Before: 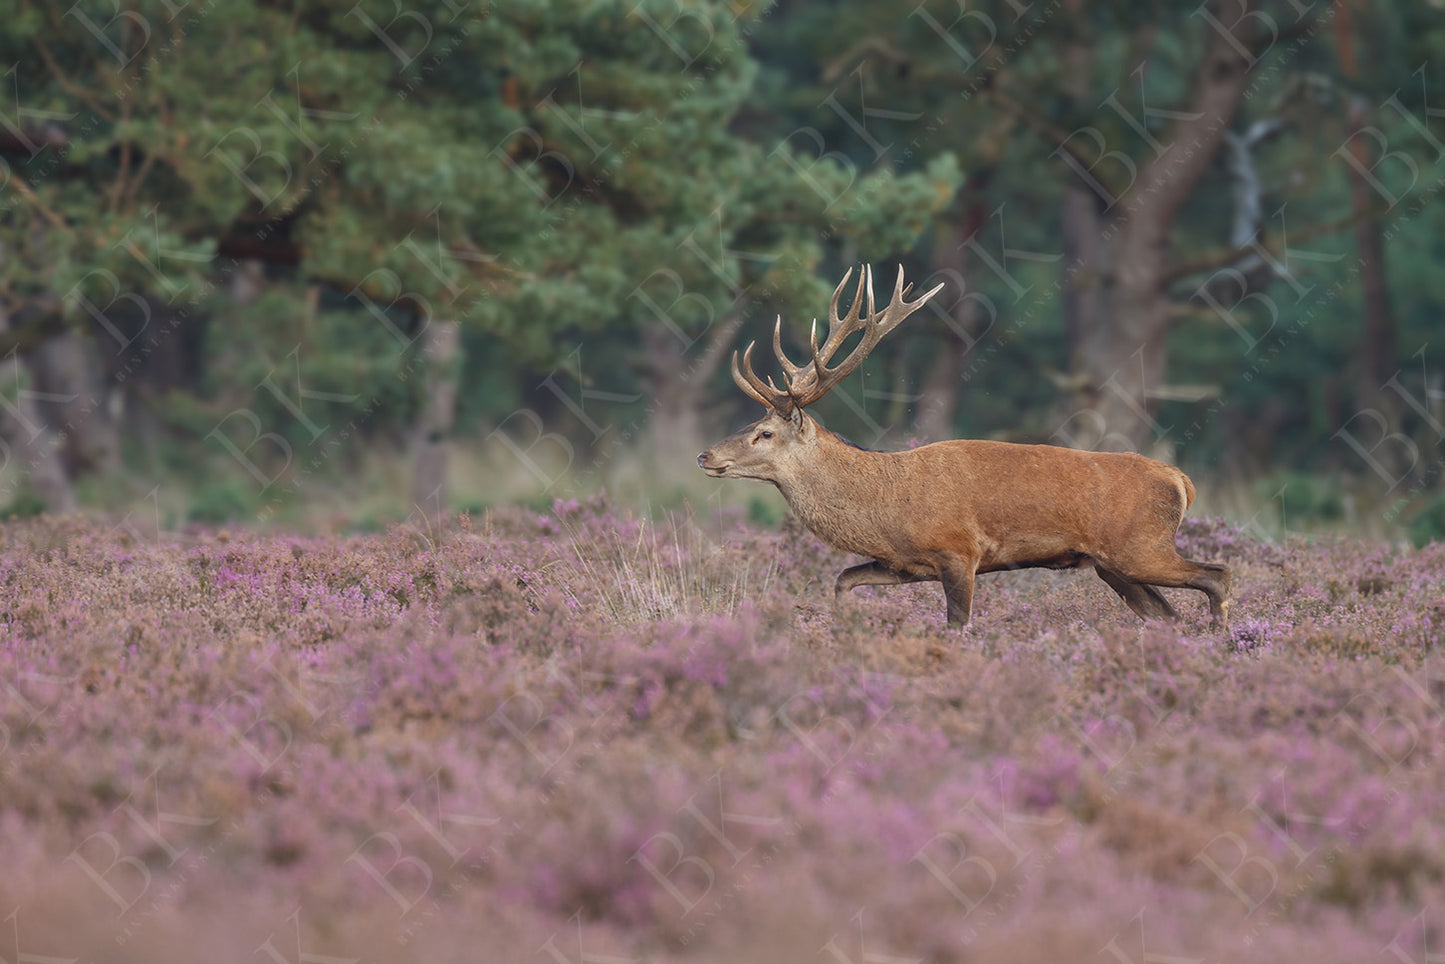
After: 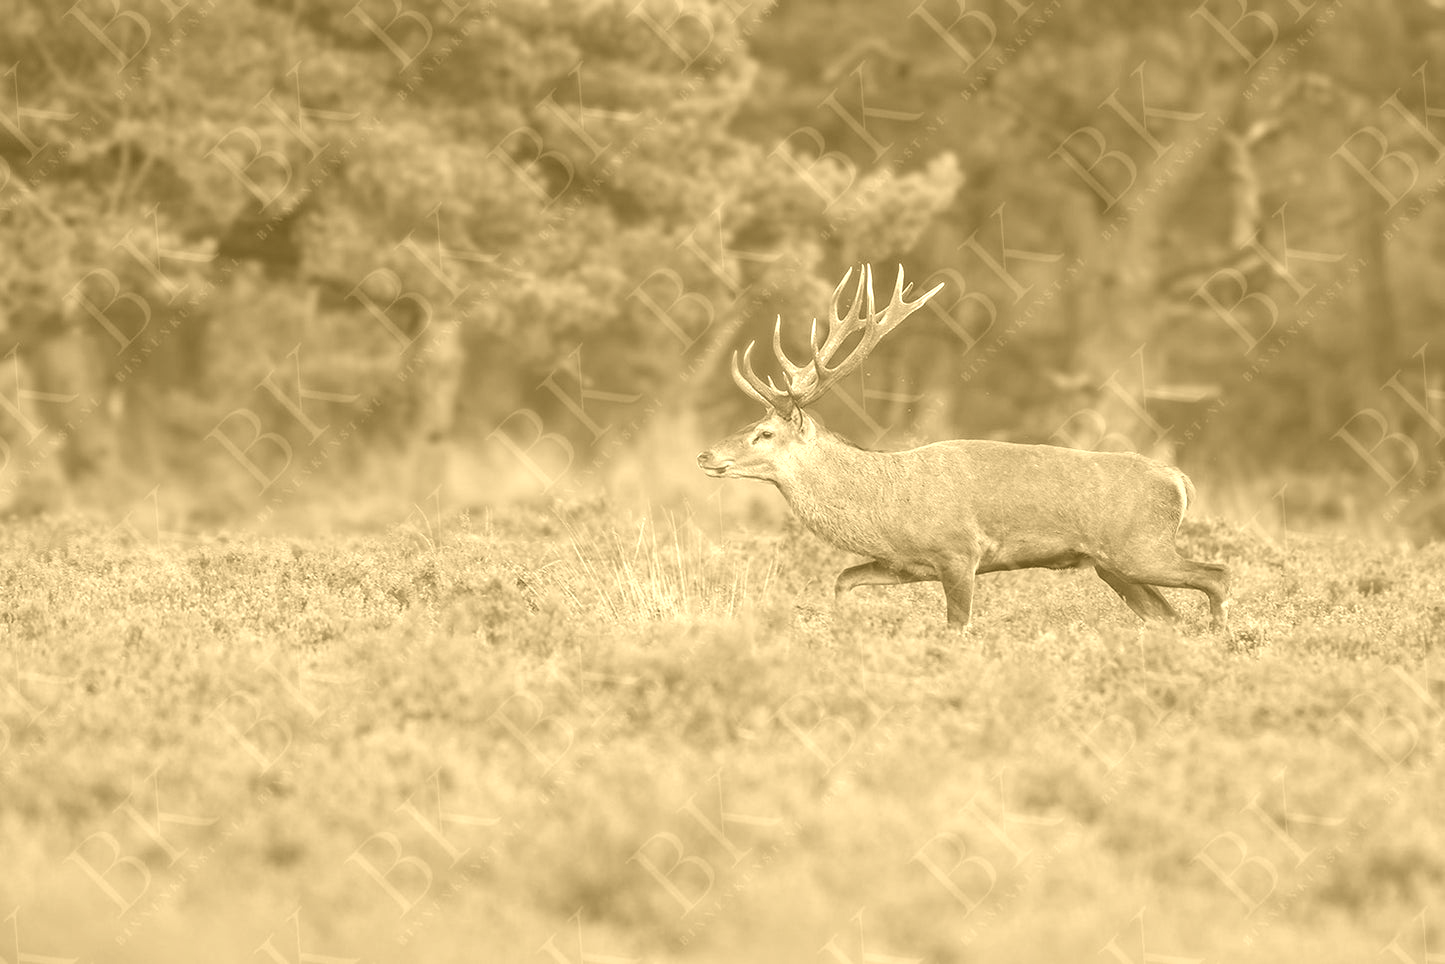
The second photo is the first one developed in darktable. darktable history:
colorize: hue 36°, source mix 100%
rotate and perspective: crop left 0, crop top 0
